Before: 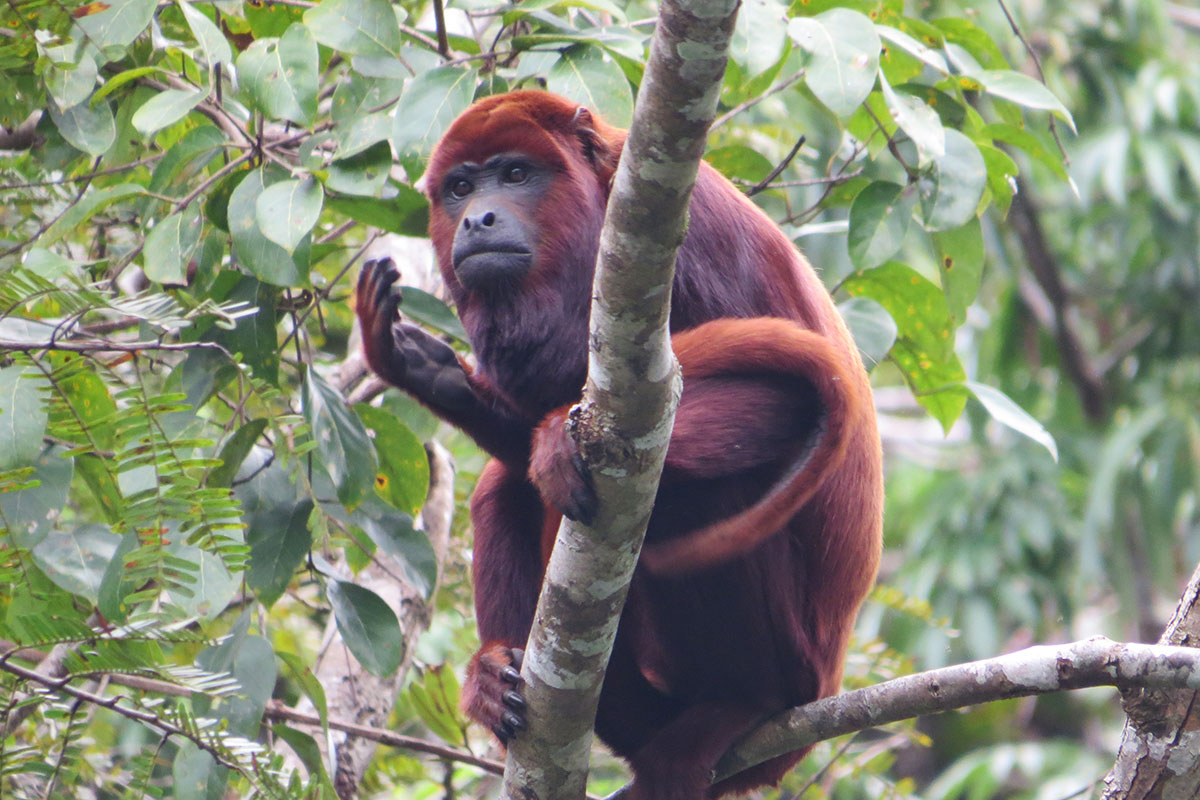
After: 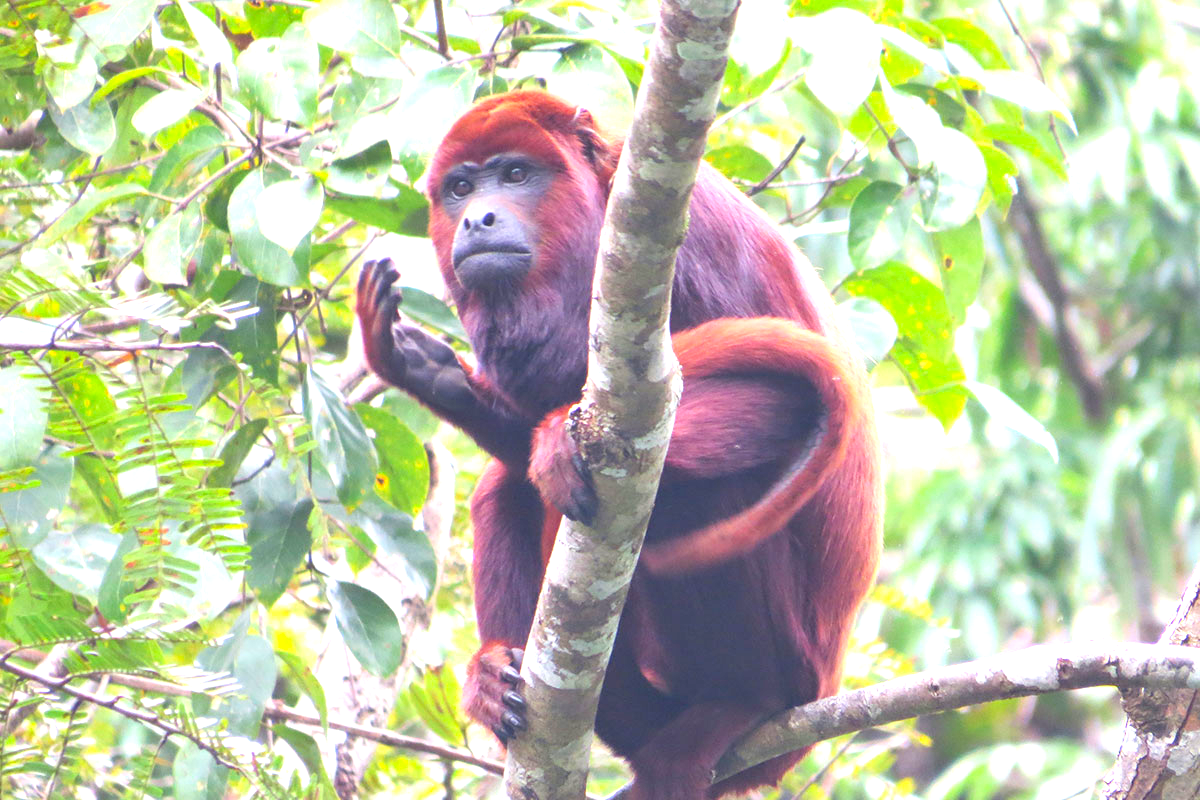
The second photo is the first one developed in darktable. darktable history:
contrast brightness saturation: brightness 0.09, saturation 0.19
exposure: black level correction 0, exposure 1.2 EV, compensate exposure bias true, compensate highlight preservation false
